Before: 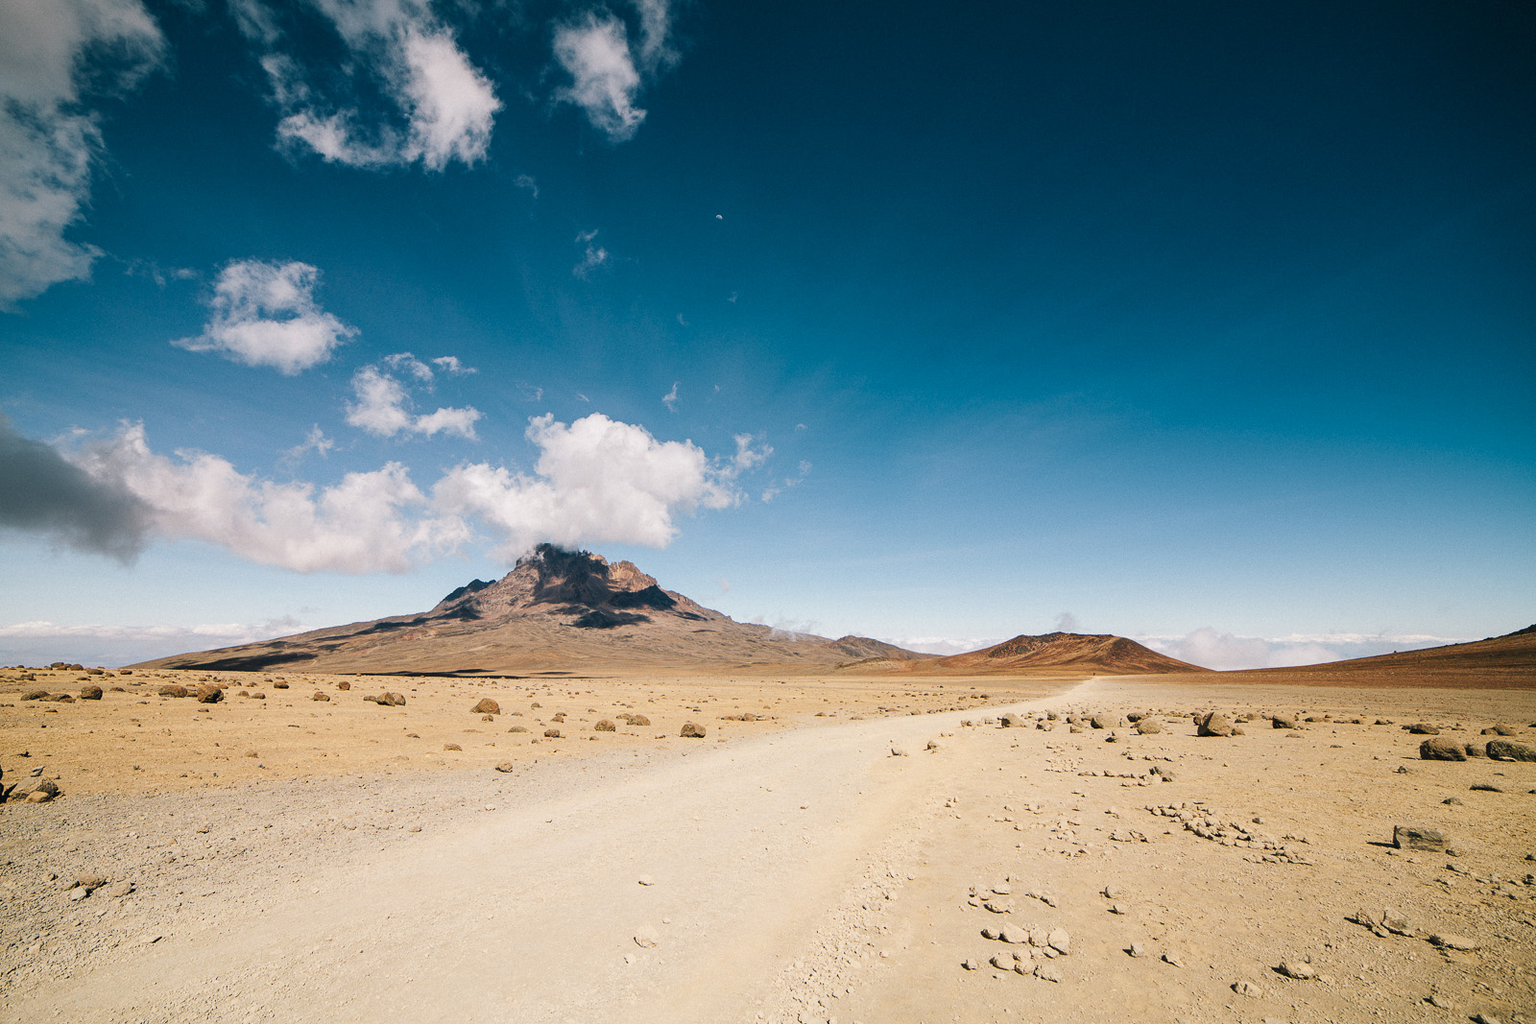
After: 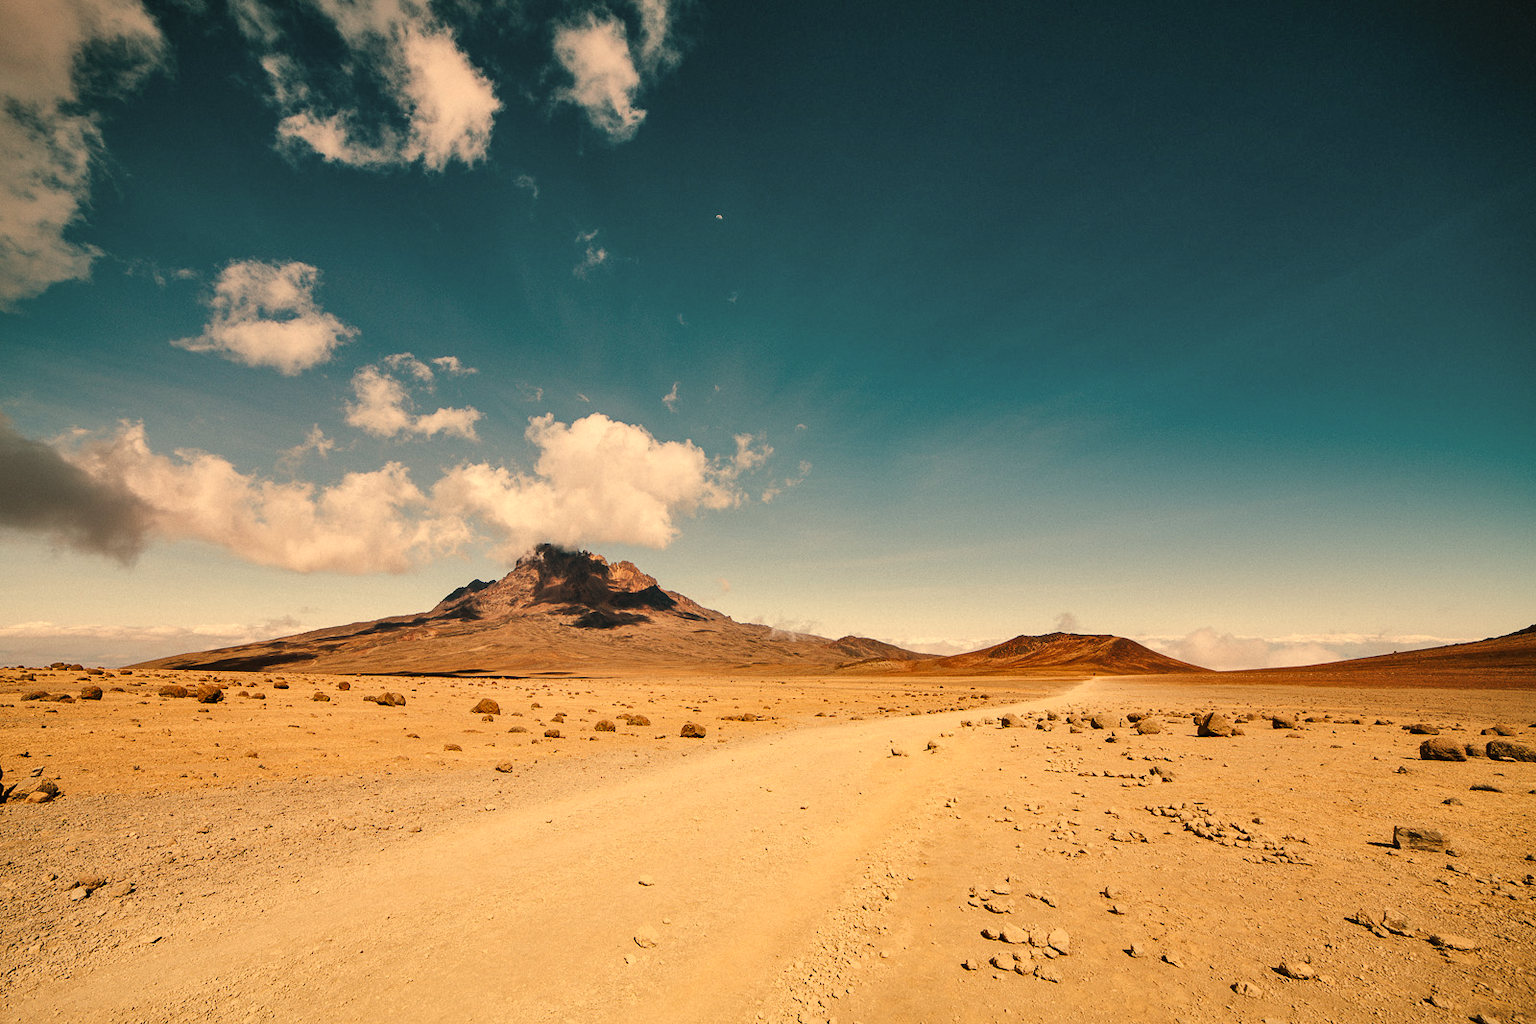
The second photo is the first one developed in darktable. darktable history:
shadows and highlights: soften with gaussian
white balance: red 1.138, green 0.996, blue 0.812
rgb levels: mode RGB, independent channels, levels [[0, 0.5, 1], [0, 0.521, 1], [0, 0.536, 1]]
